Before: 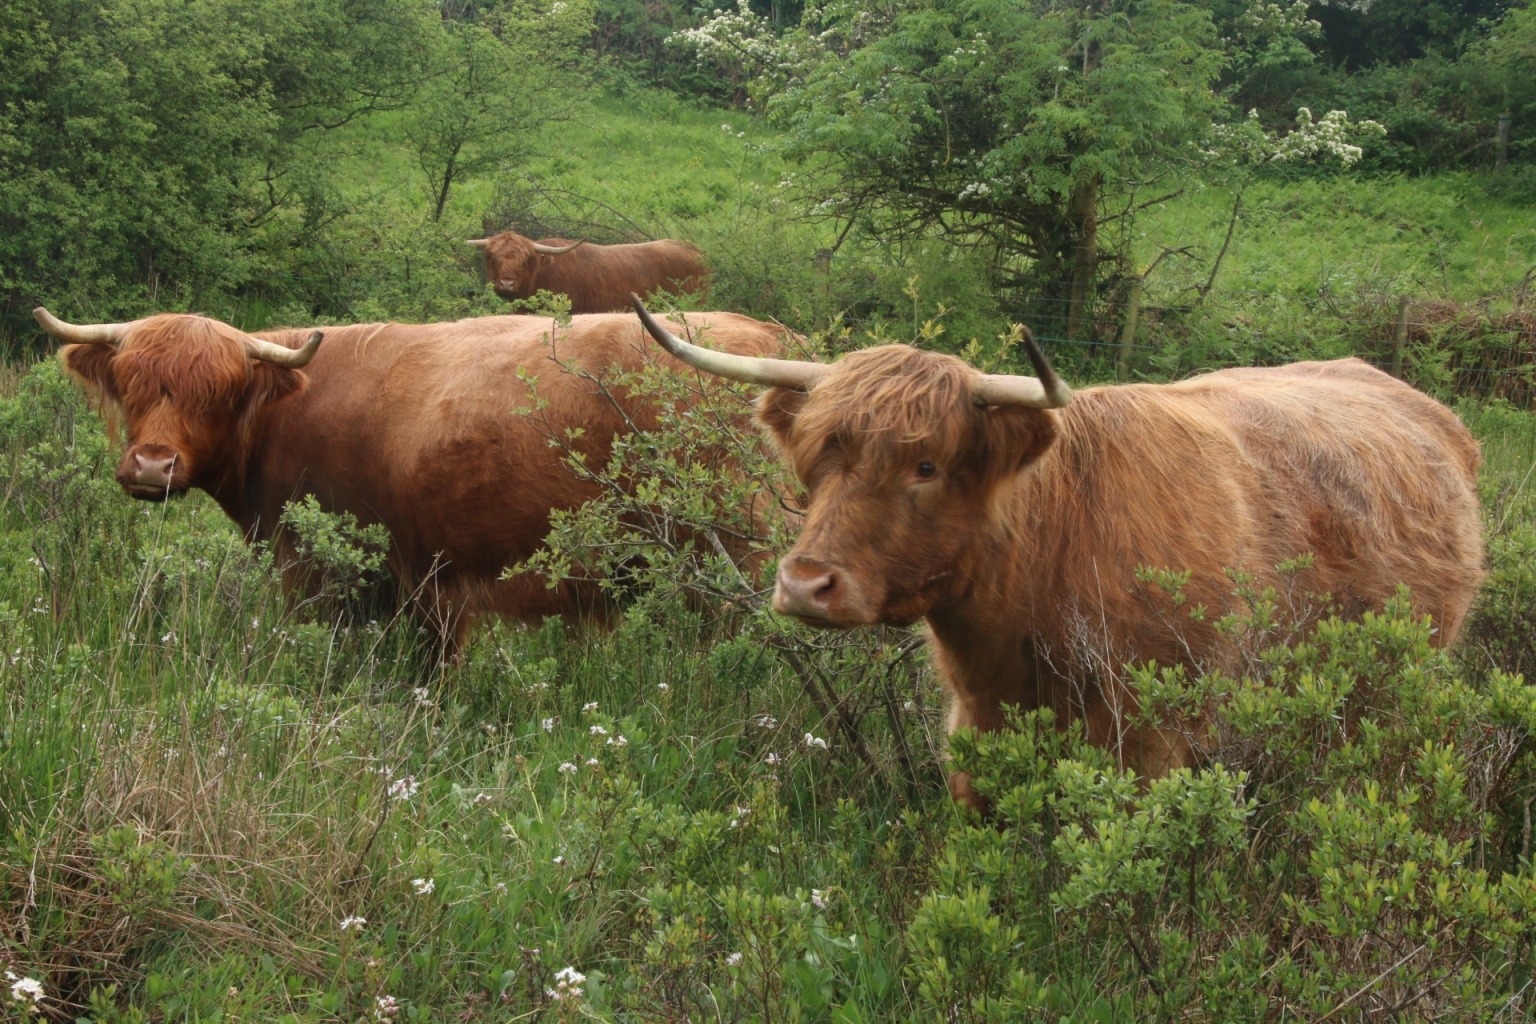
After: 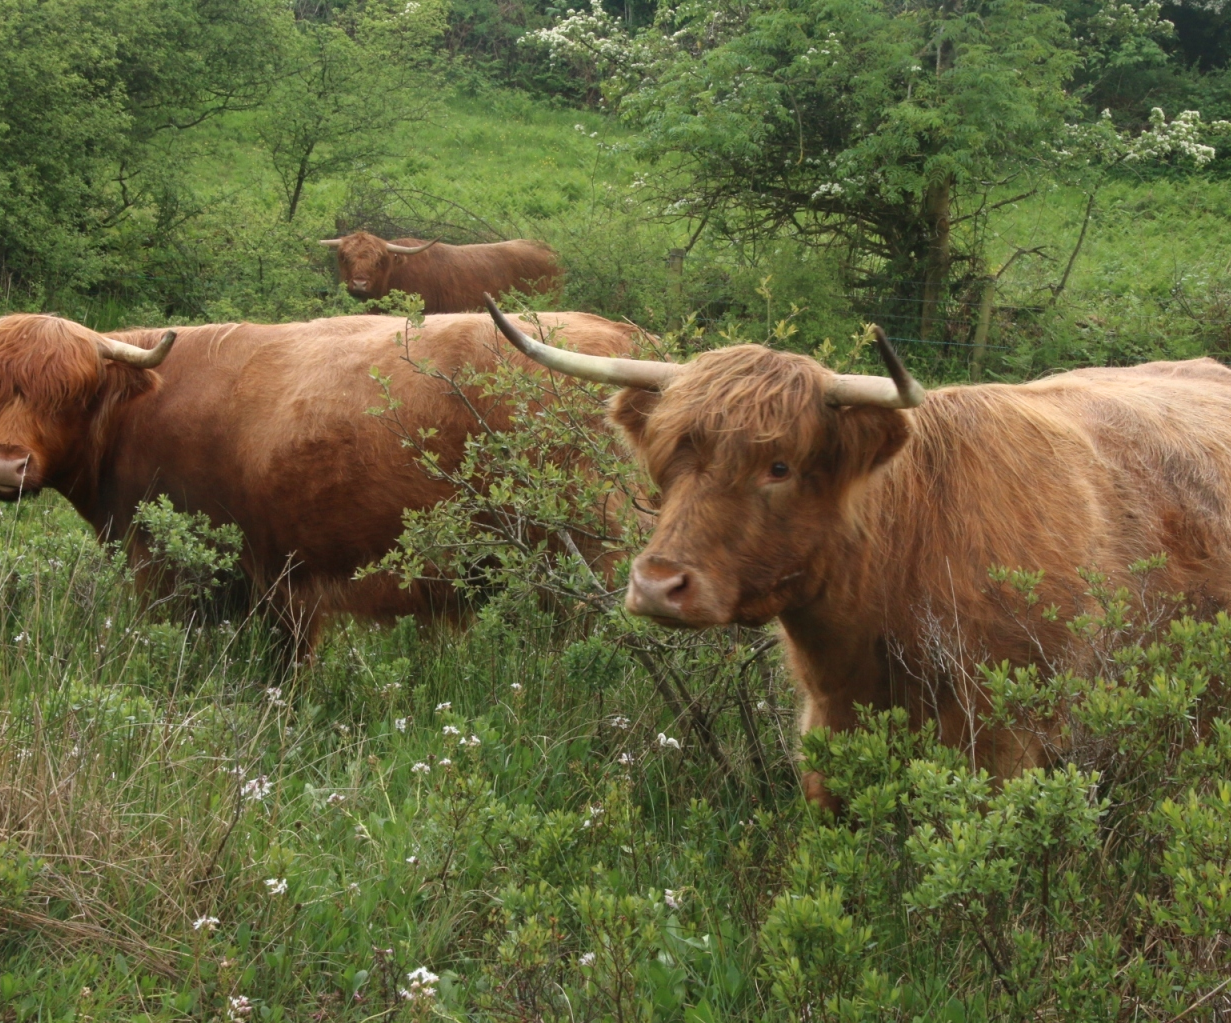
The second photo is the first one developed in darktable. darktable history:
shadows and highlights: shadows 0, highlights 40
crop and rotate: left 9.597%, right 10.195%
tone equalizer: on, module defaults
